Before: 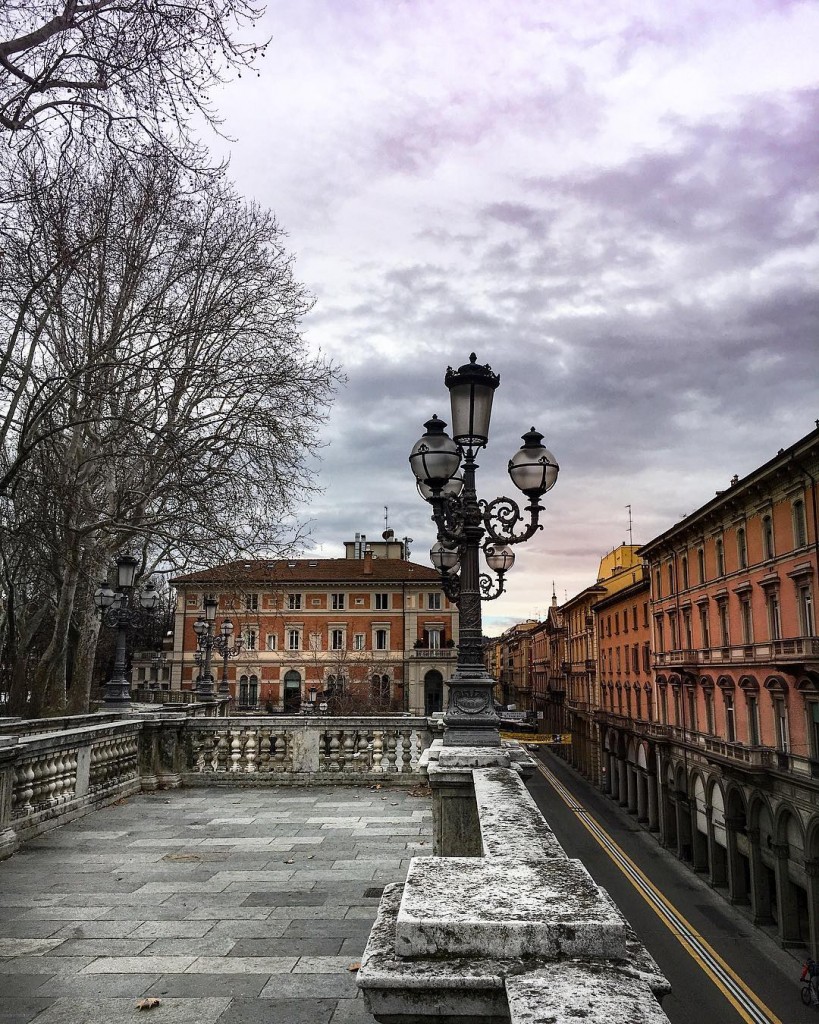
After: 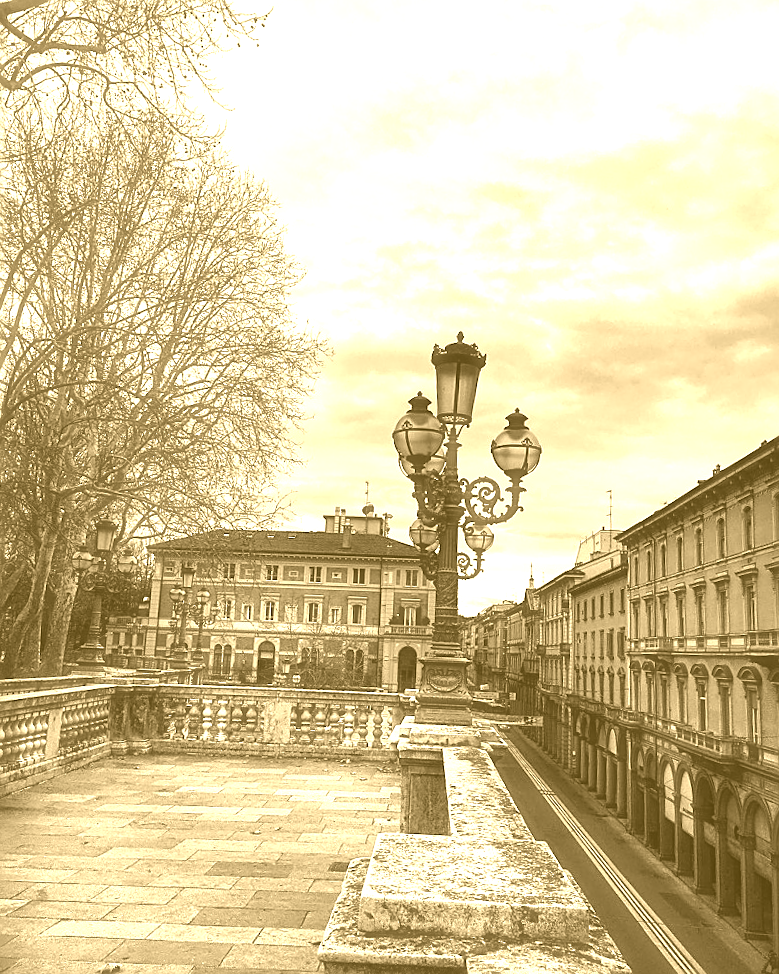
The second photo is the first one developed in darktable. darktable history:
crop and rotate: angle -2.38°
color zones: curves: ch0 [(0, 0.278) (0.143, 0.5) (0.286, 0.5) (0.429, 0.5) (0.571, 0.5) (0.714, 0.5) (0.857, 0.5) (1, 0.5)]; ch1 [(0, 1) (0.143, 0.165) (0.286, 0) (0.429, 0) (0.571, 0) (0.714, 0) (0.857, 0.5) (1, 0.5)]; ch2 [(0, 0.508) (0.143, 0.5) (0.286, 0.5) (0.429, 0.5) (0.571, 0.5) (0.714, 0.5) (0.857, 0.5) (1, 0.5)]
sharpen: on, module defaults
colorize: hue 36°, source mix 100%
haze removal: strength -0.09, adaptive false
